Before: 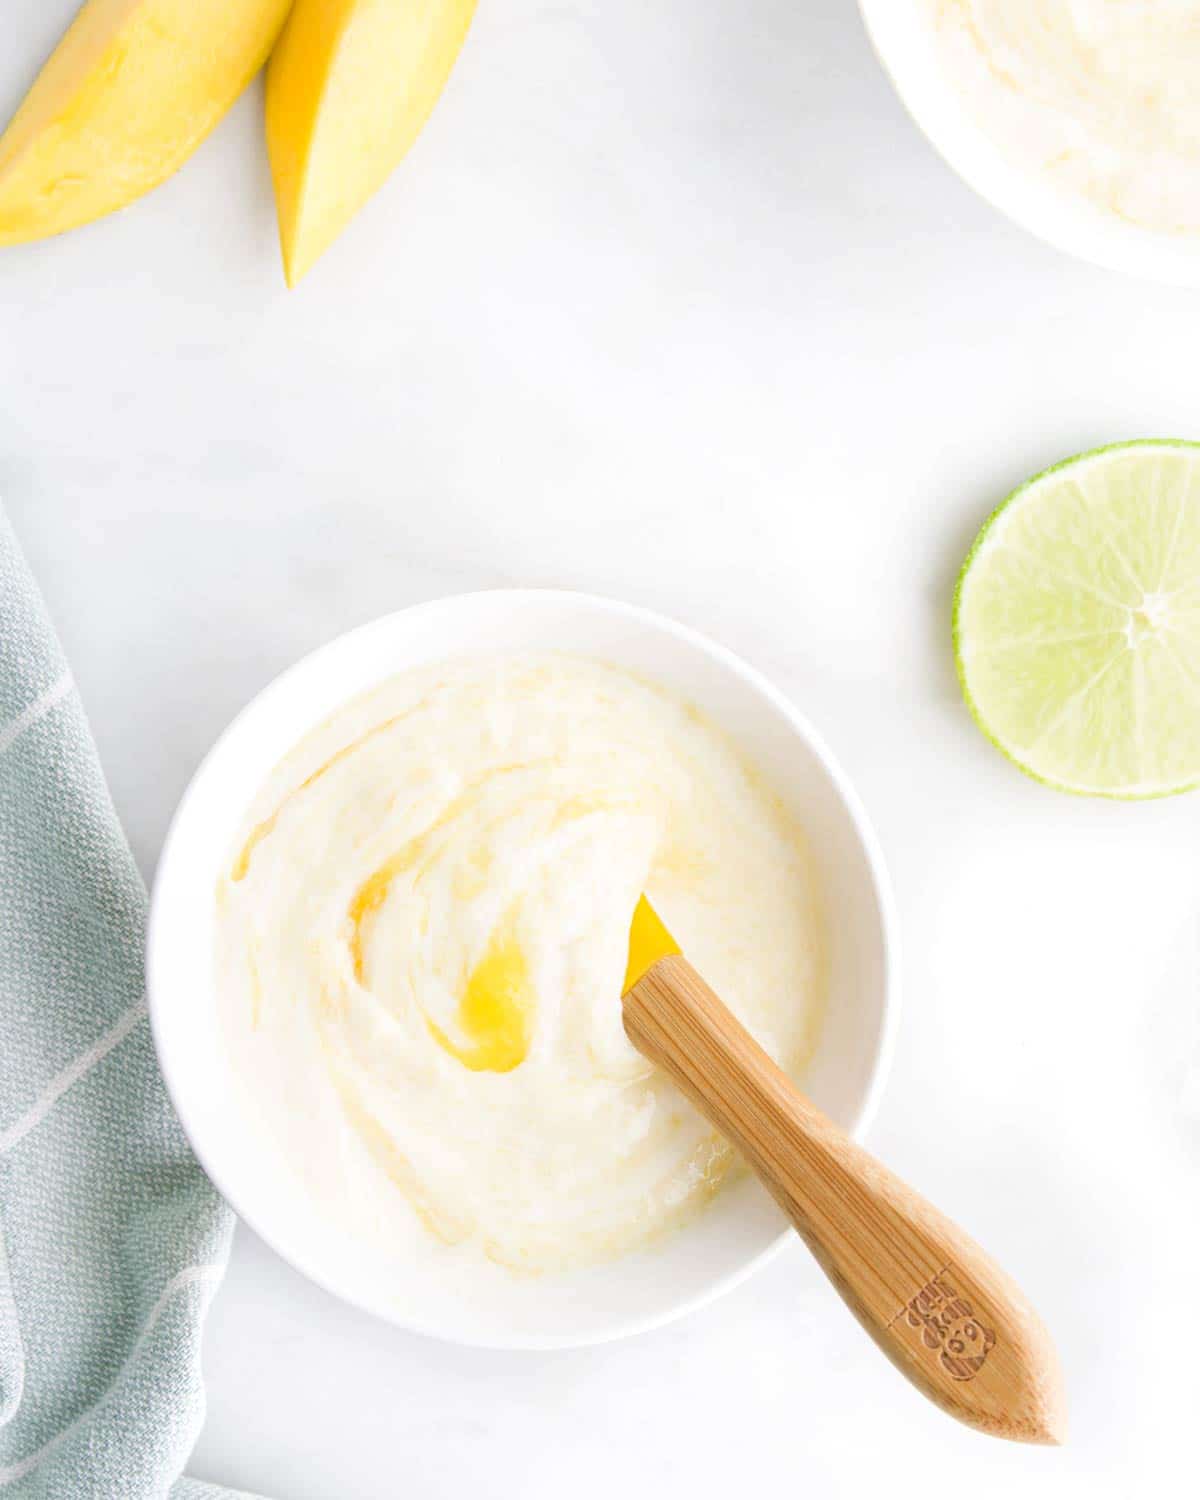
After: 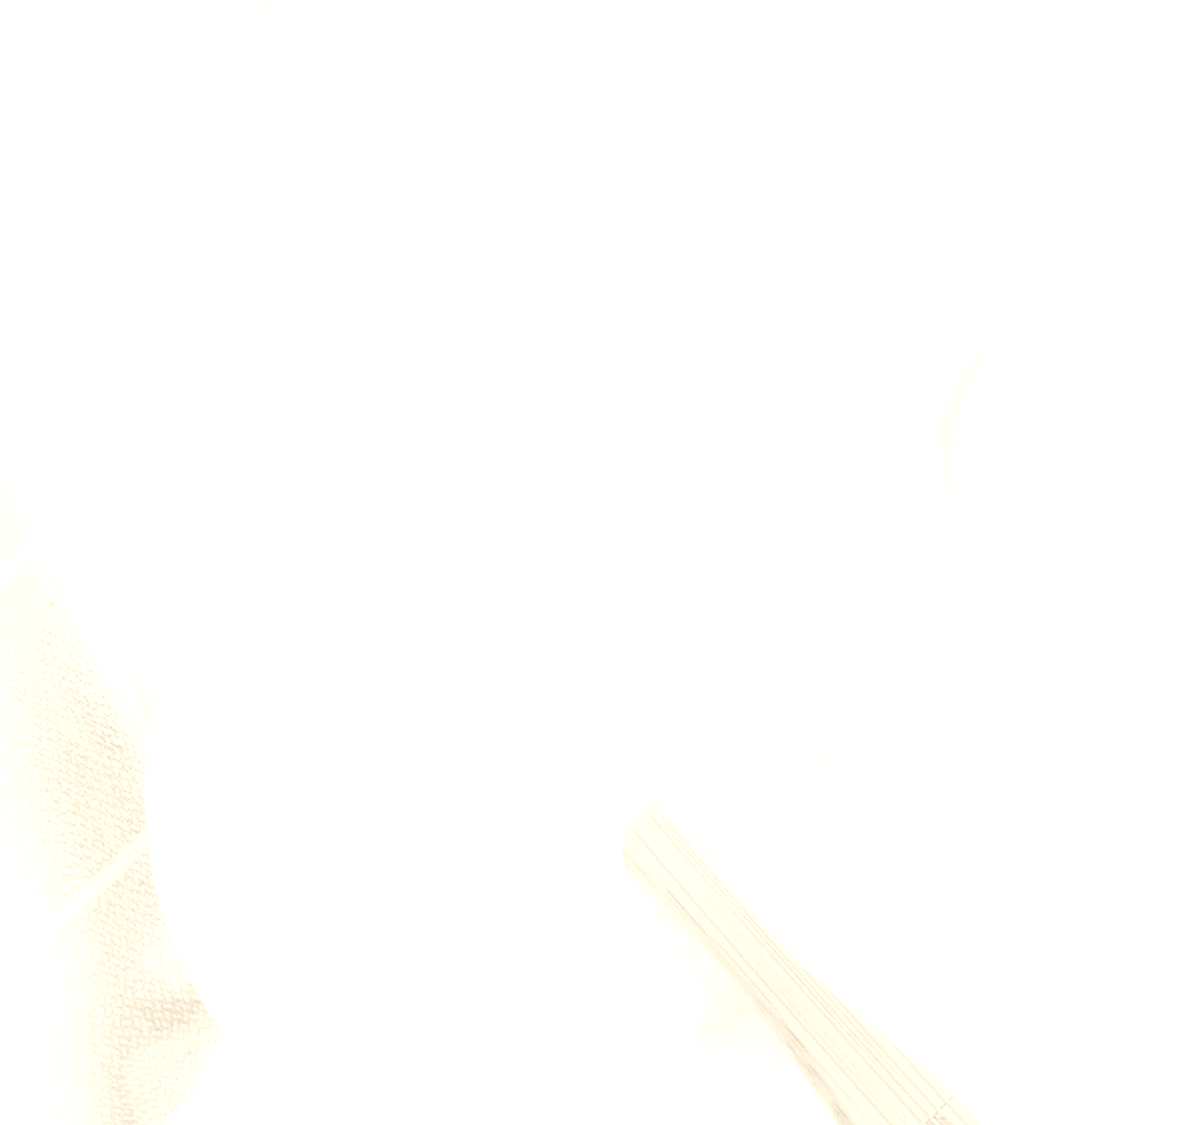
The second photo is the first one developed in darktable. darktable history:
crop: top 11.038%, bottom 13.962%
colorize: hue 36°, saturation 71%, lightness 80.79%
